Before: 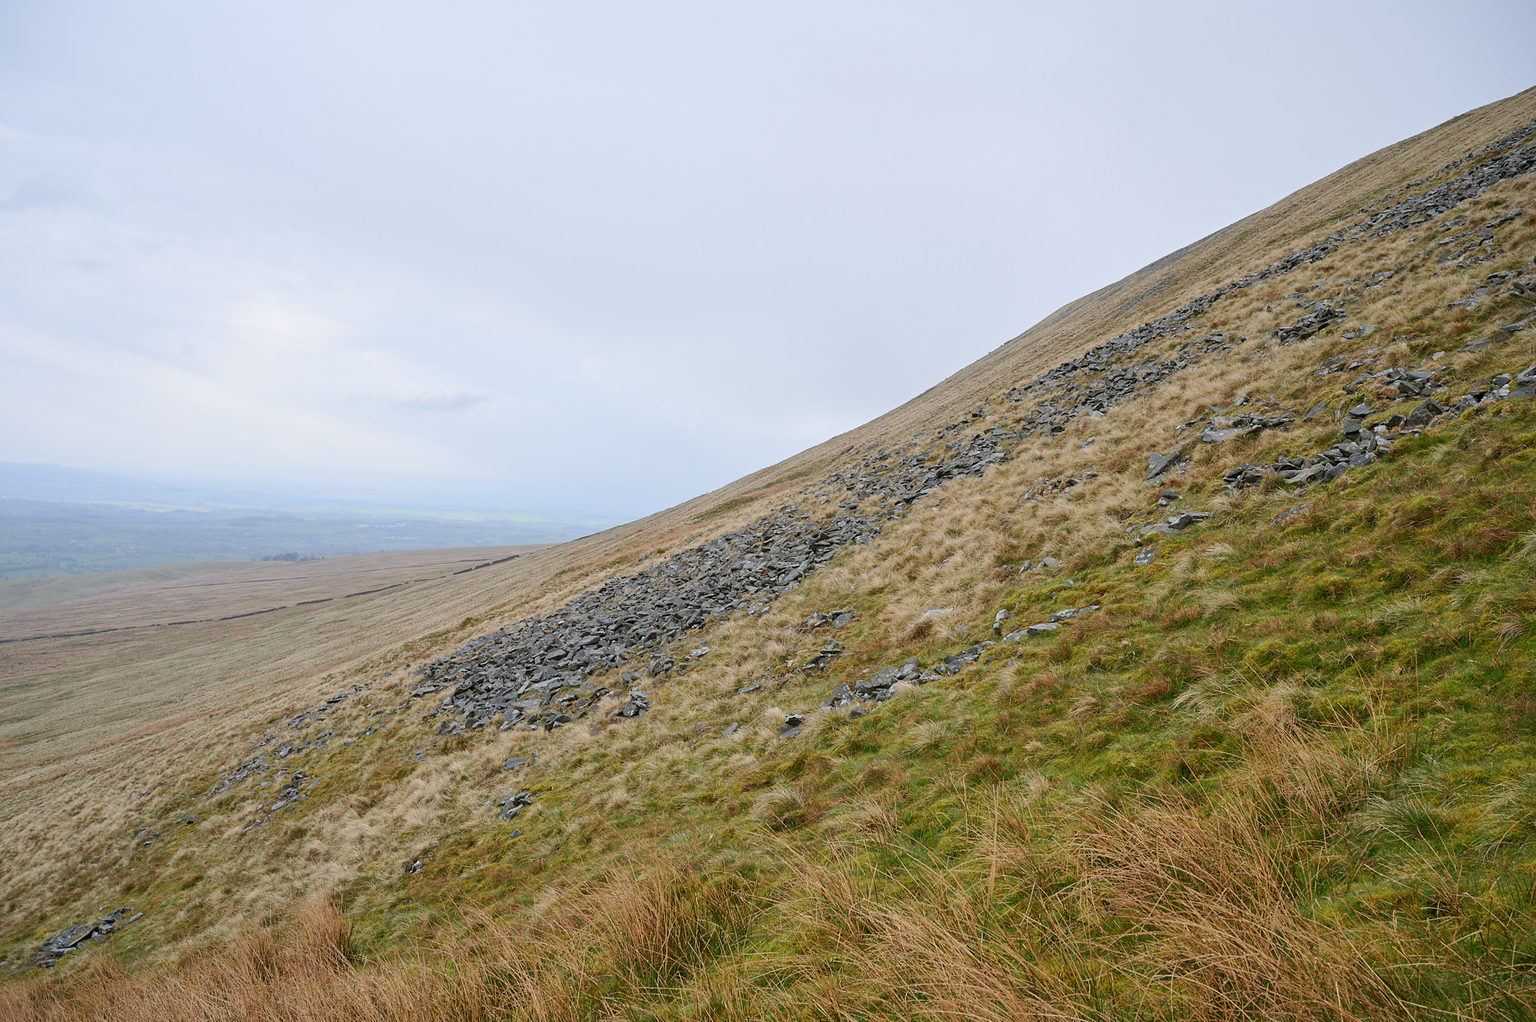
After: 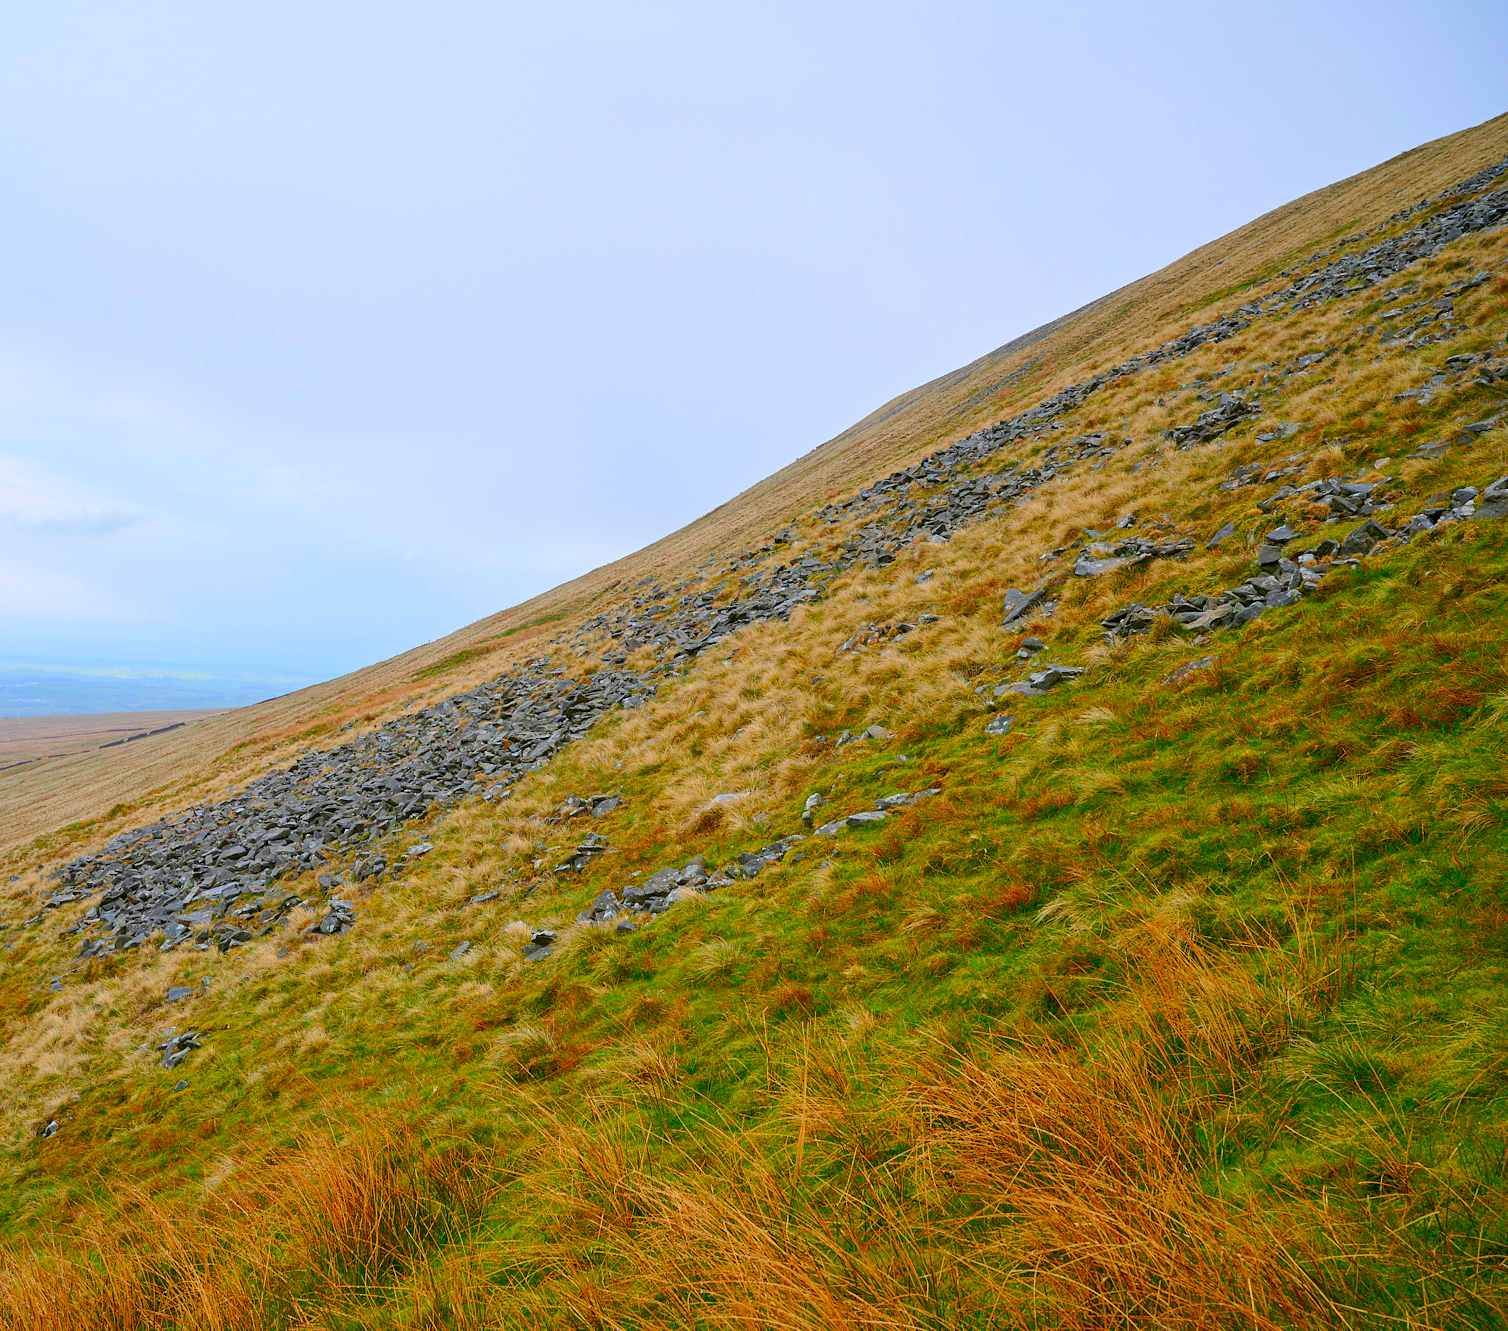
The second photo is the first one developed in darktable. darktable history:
crop and rotate: left 24.6%
color correction: saturation 2.15
